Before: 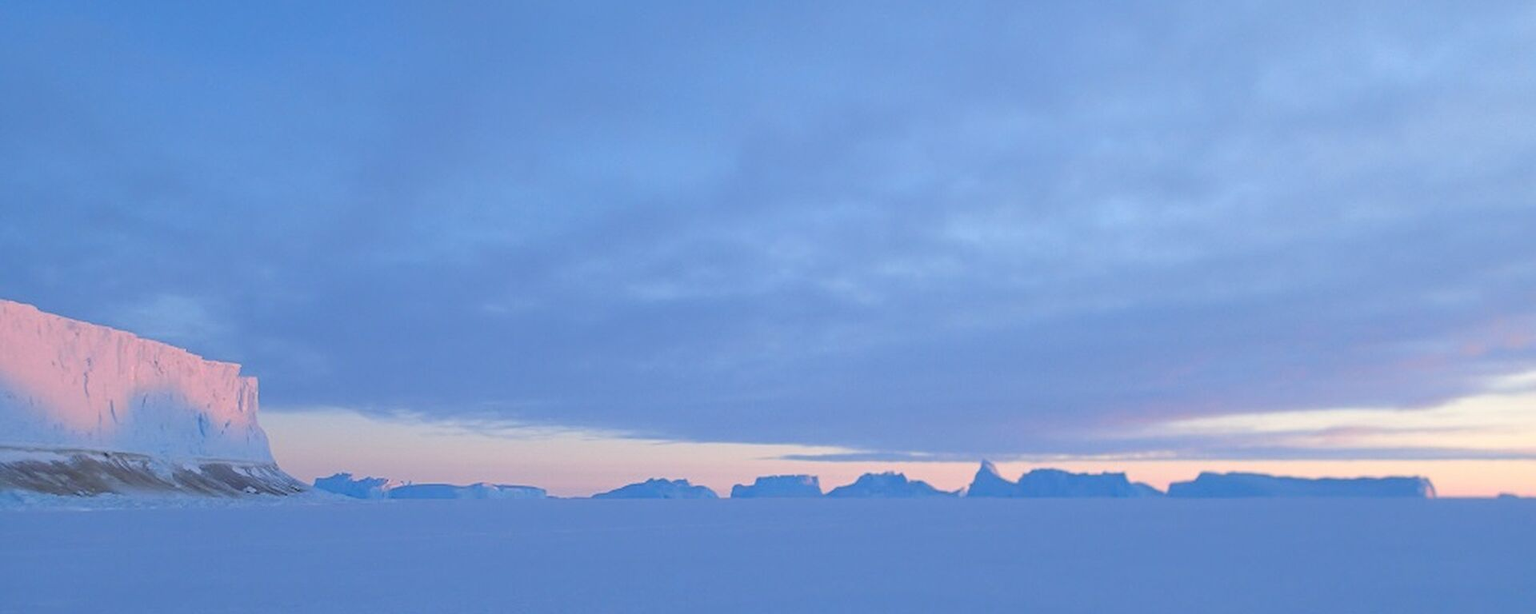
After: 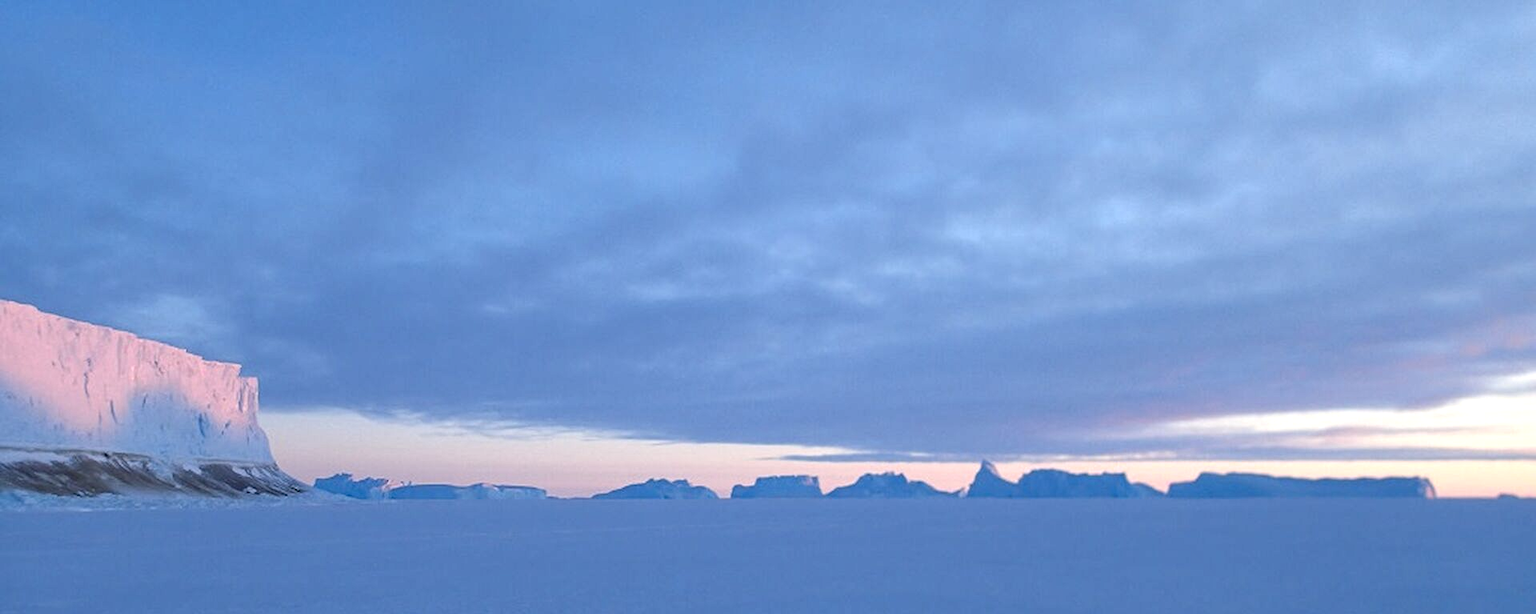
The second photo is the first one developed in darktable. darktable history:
local contrast: highlights 60%, shadows 61%, detail 160%
